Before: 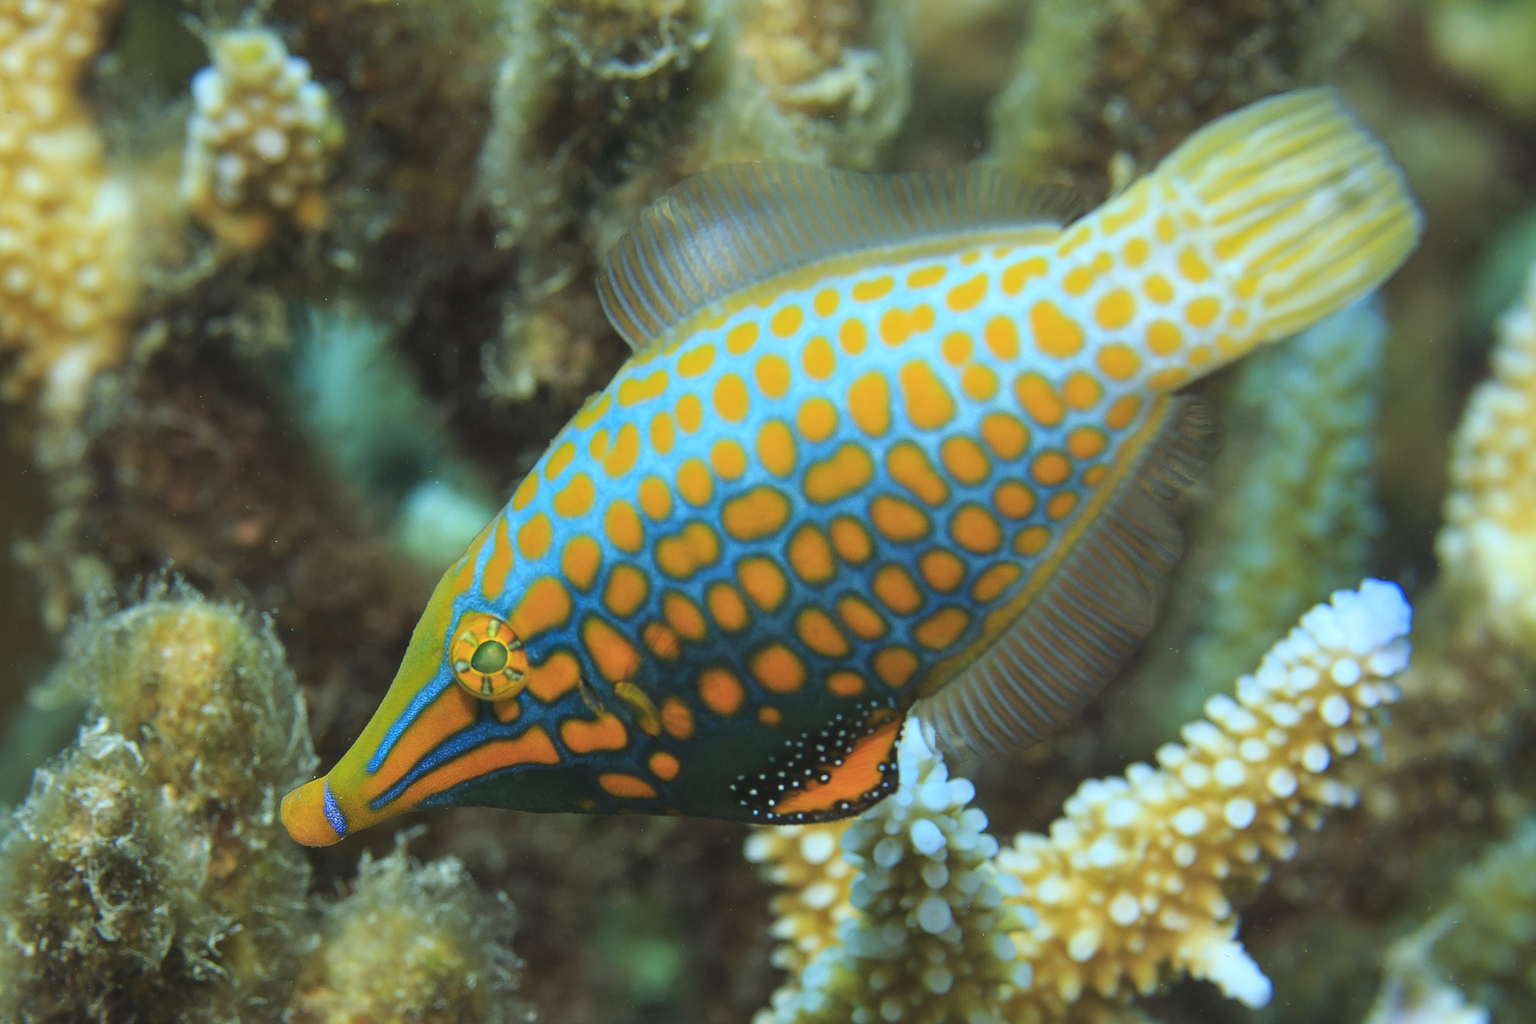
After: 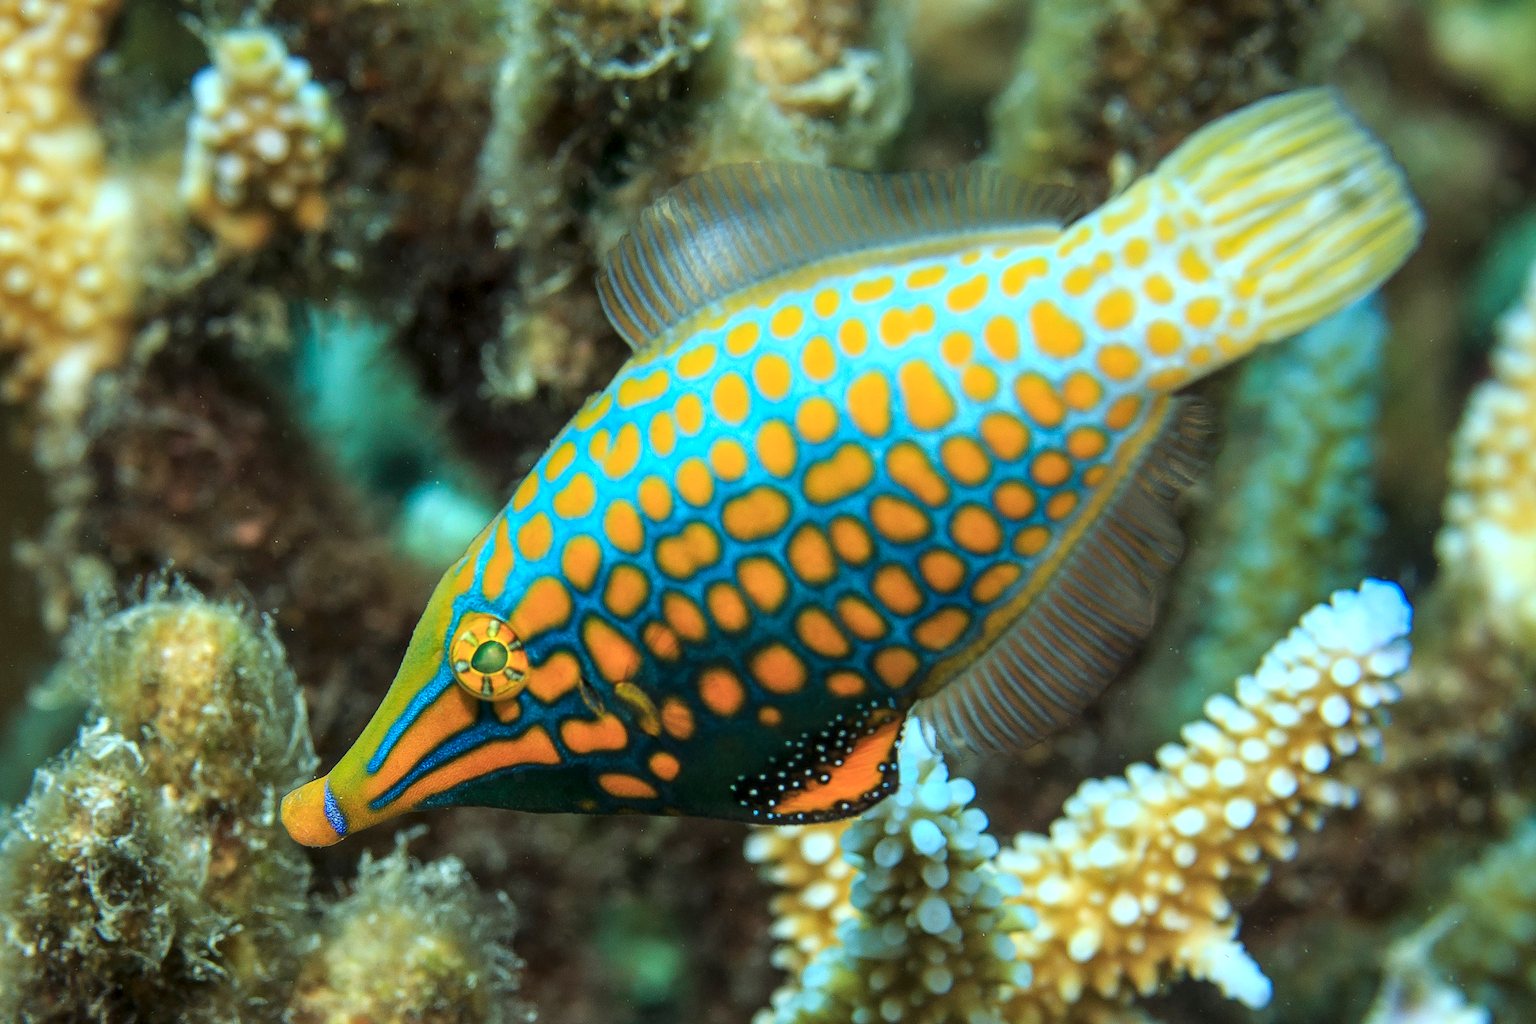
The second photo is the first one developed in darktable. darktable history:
local contrast: detail 150%
tone equalizer: on, module defaults
